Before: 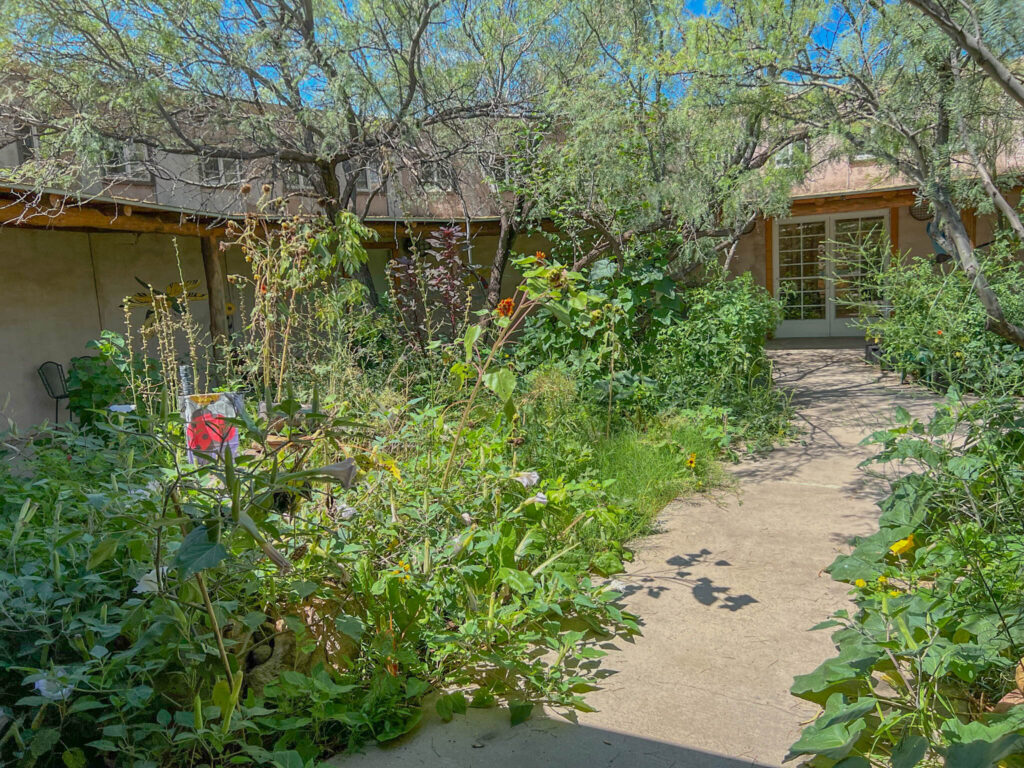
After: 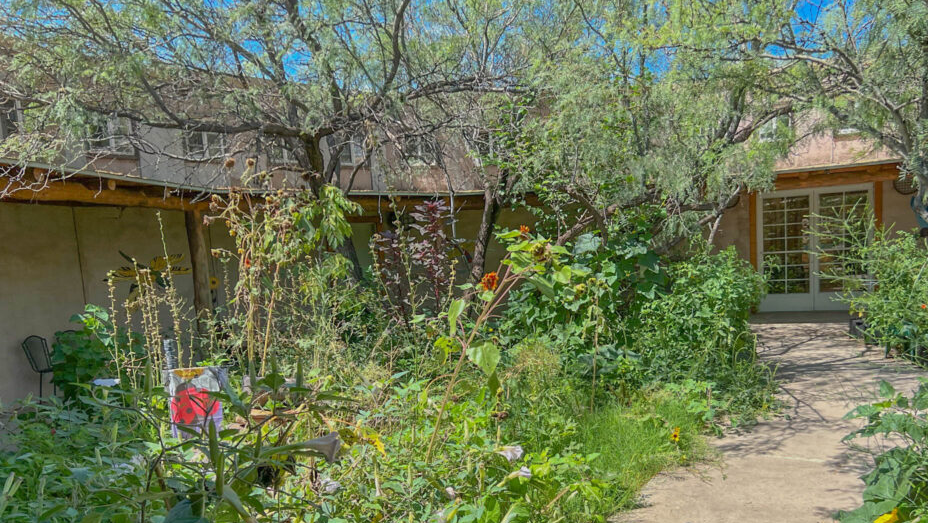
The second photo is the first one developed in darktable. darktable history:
crop: left 1.613%, top 3.425%, right 7.693%, bottom 28.441%
